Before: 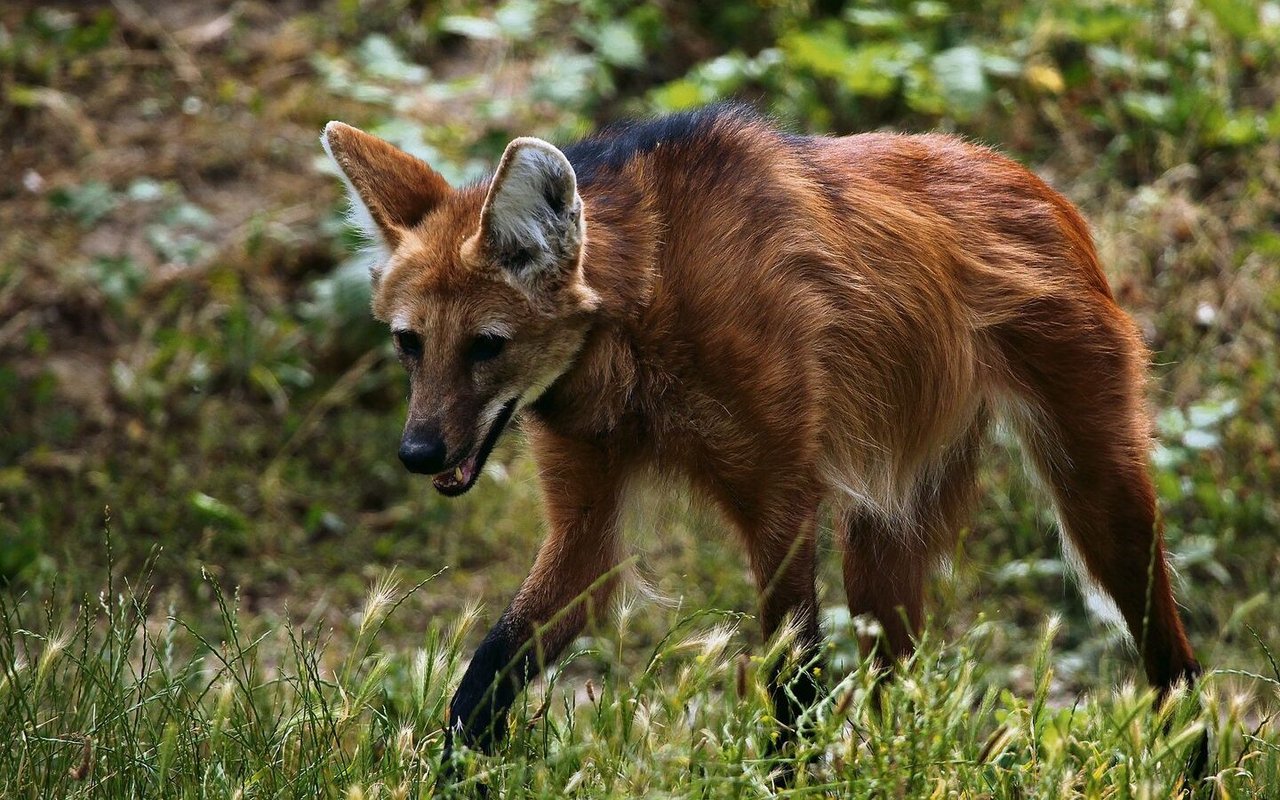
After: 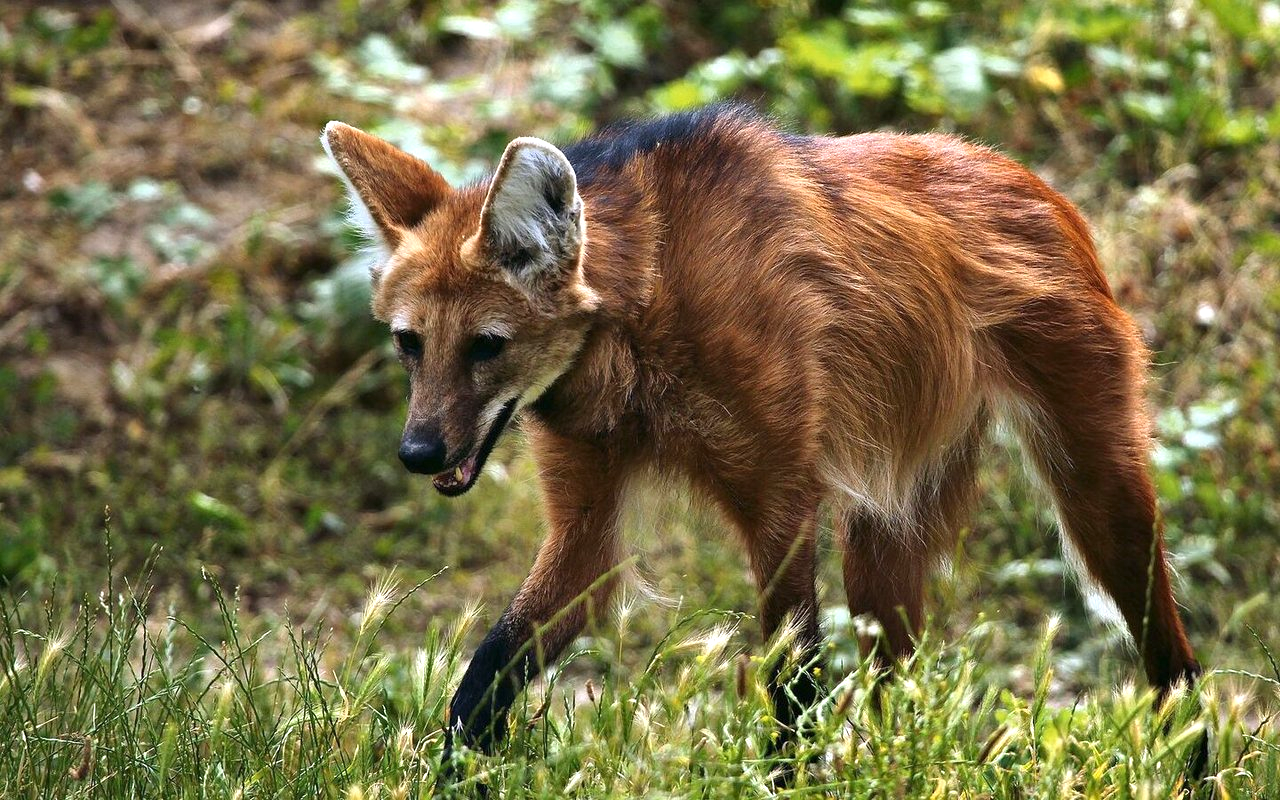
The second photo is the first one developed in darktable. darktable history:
exposure: exposure 0.6 EV, compensate highlight preservation false
shadows and highlights: shadows 52.42, soften with gaussian
